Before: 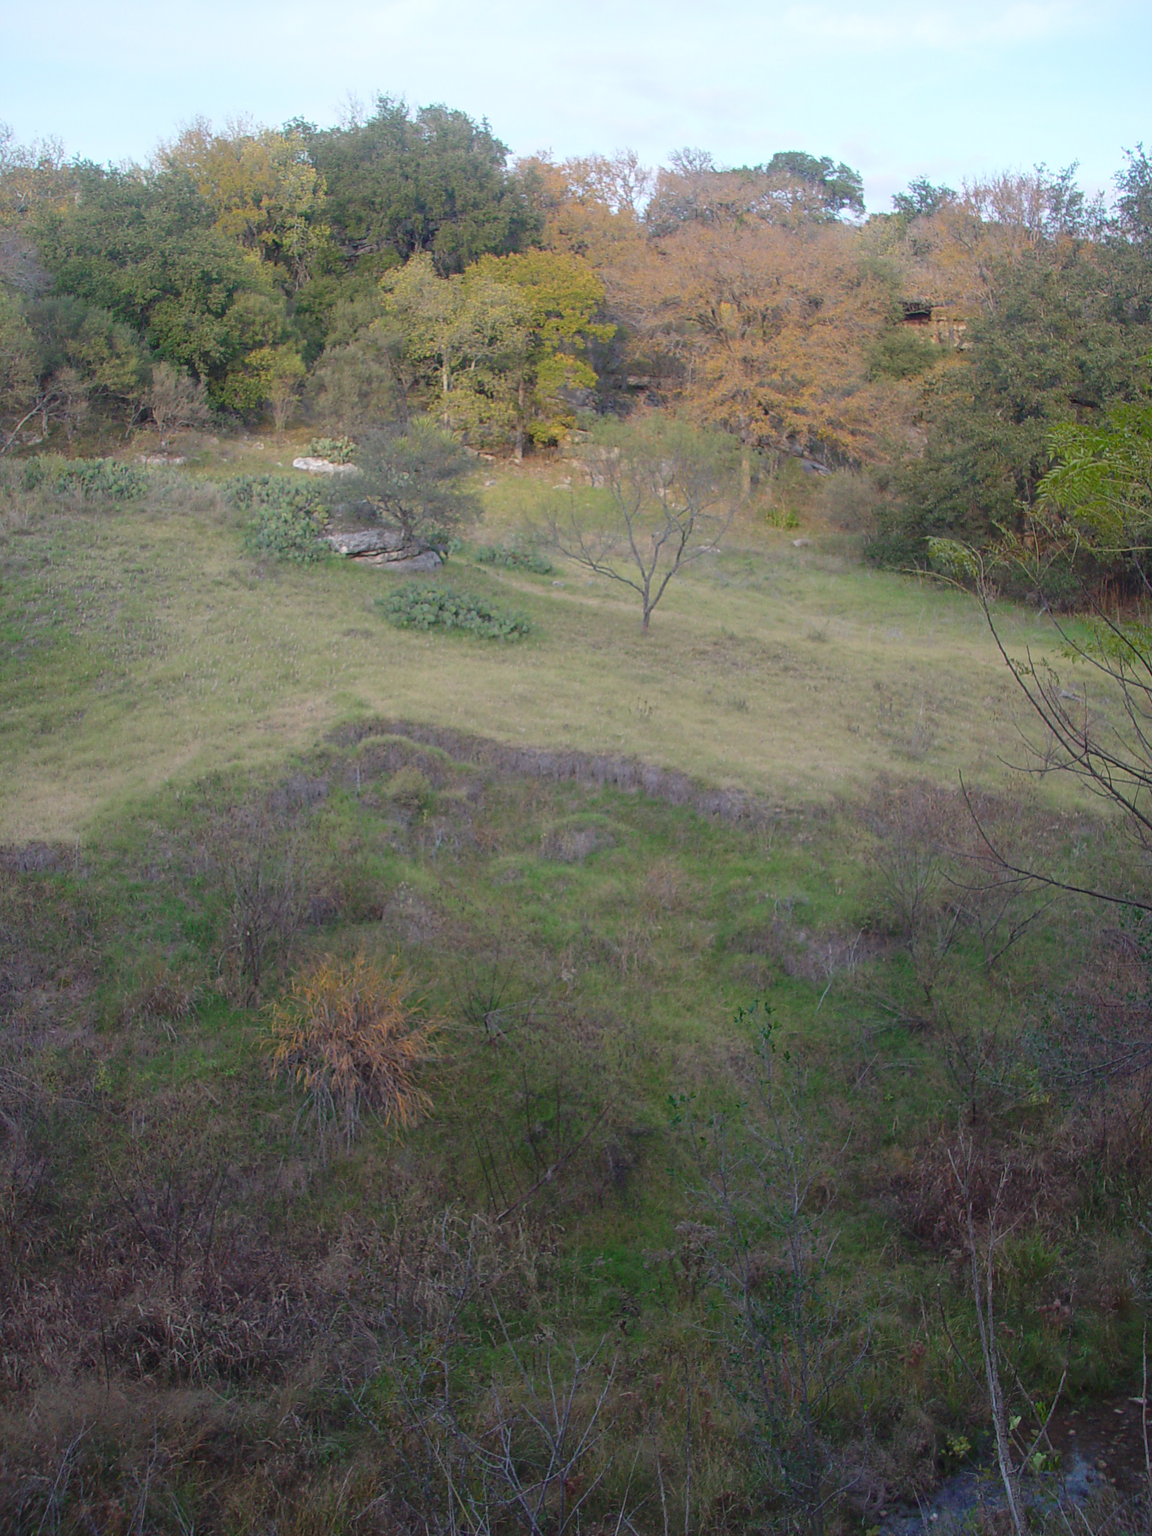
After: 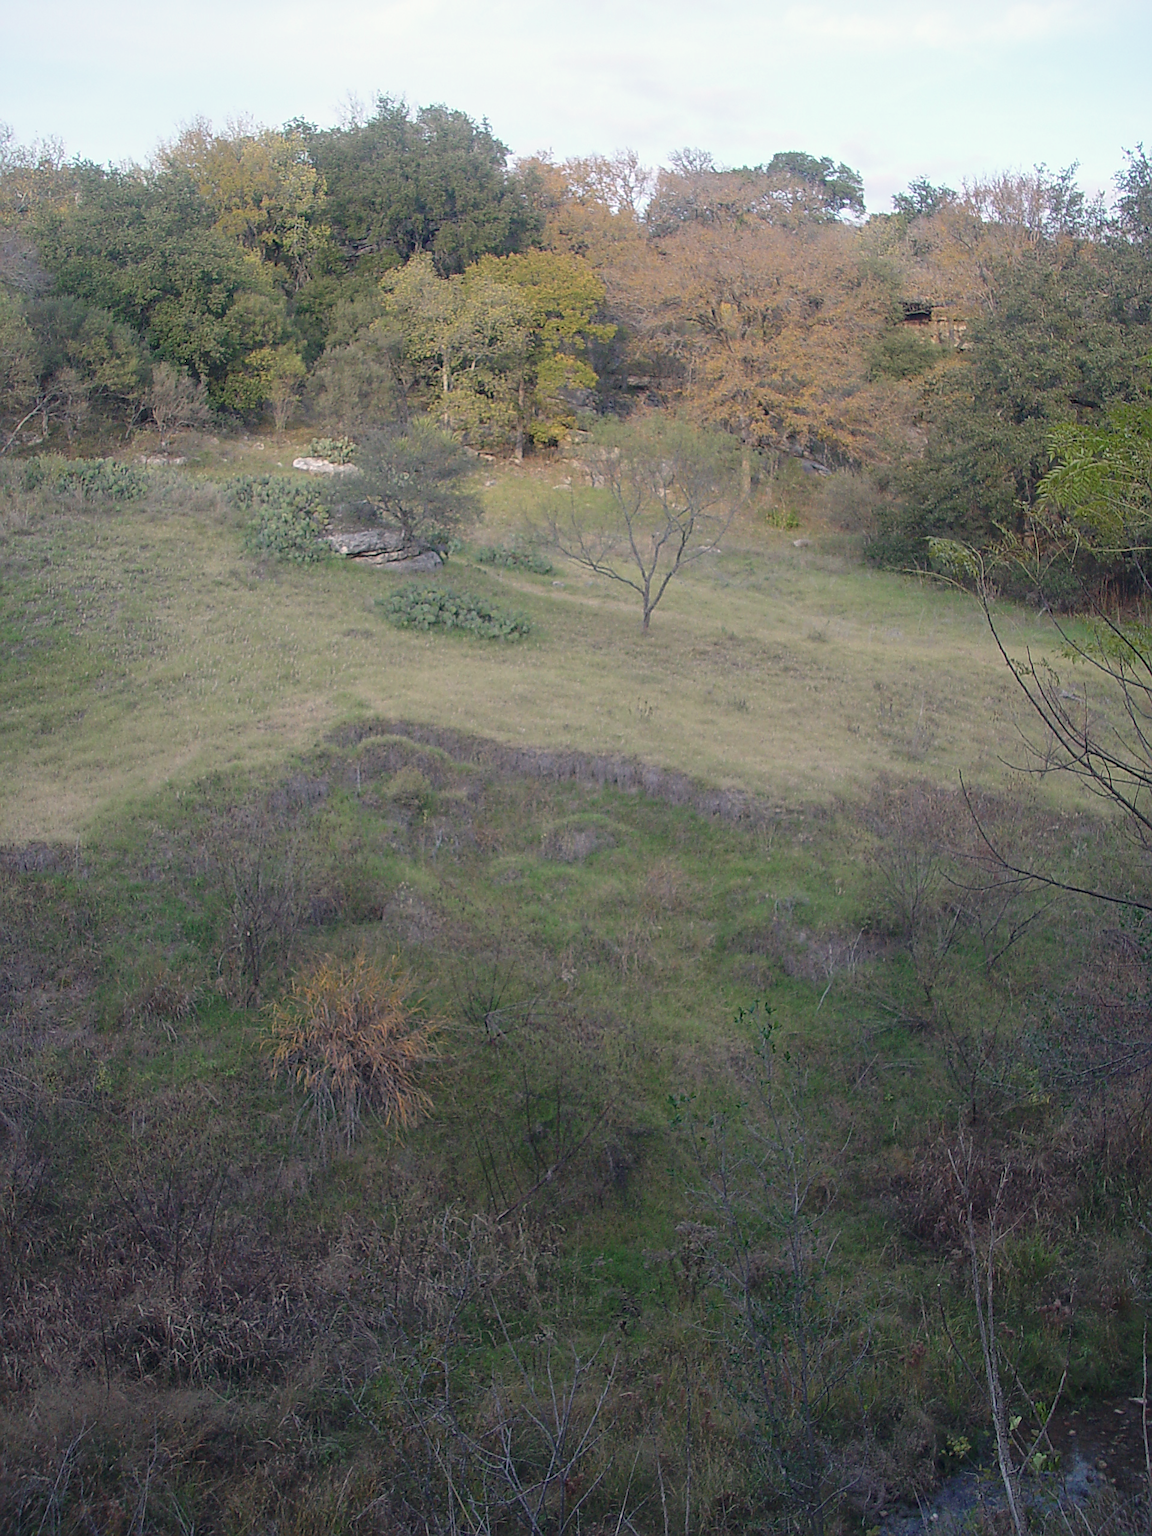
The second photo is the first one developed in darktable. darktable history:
sharpen: amount 0.575
color correction: highlights a* 2.75, highlights b* 5, shadows a* -2.04, shadows b* -4.84, saturation 0.8
